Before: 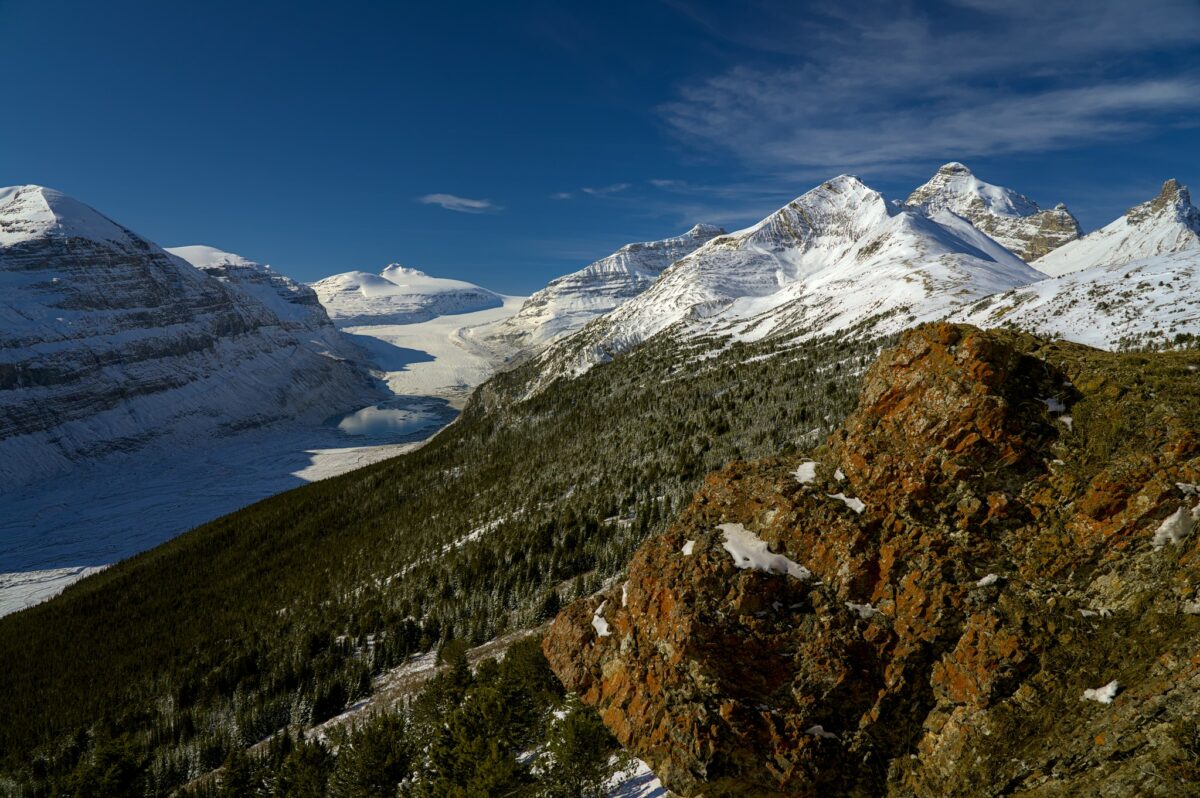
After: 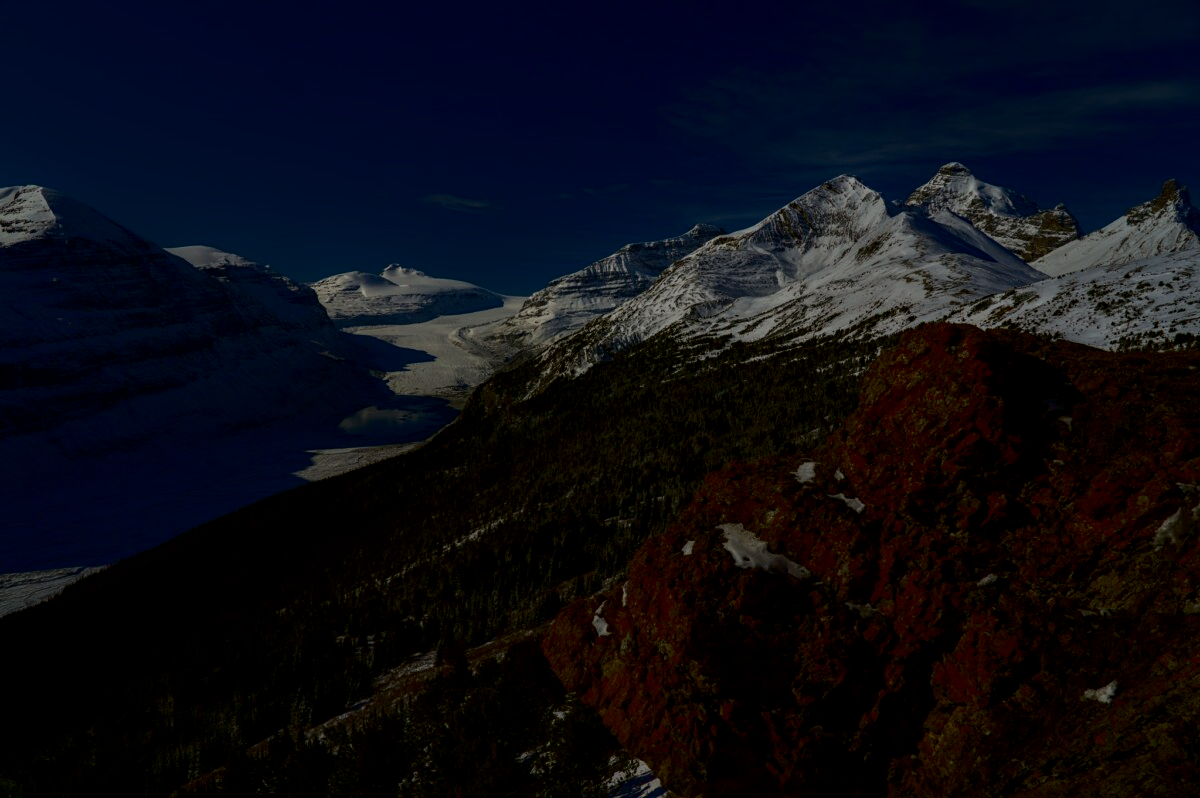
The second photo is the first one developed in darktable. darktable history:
tone equalizer: -8 EV -2 EV, -7 EV -2 EV, -6 EV -2 EV, -5 EV -2 EV, -4 EV -2 EV, -3 EV -2 EV, -2 EV -2 EV, -1 EV -1.63 EV, +0 EV -2 EV
contrast brightness saturation: contrast 0.24, brightness -0.24, saturation 0.14
local contrast: on, module defaults
